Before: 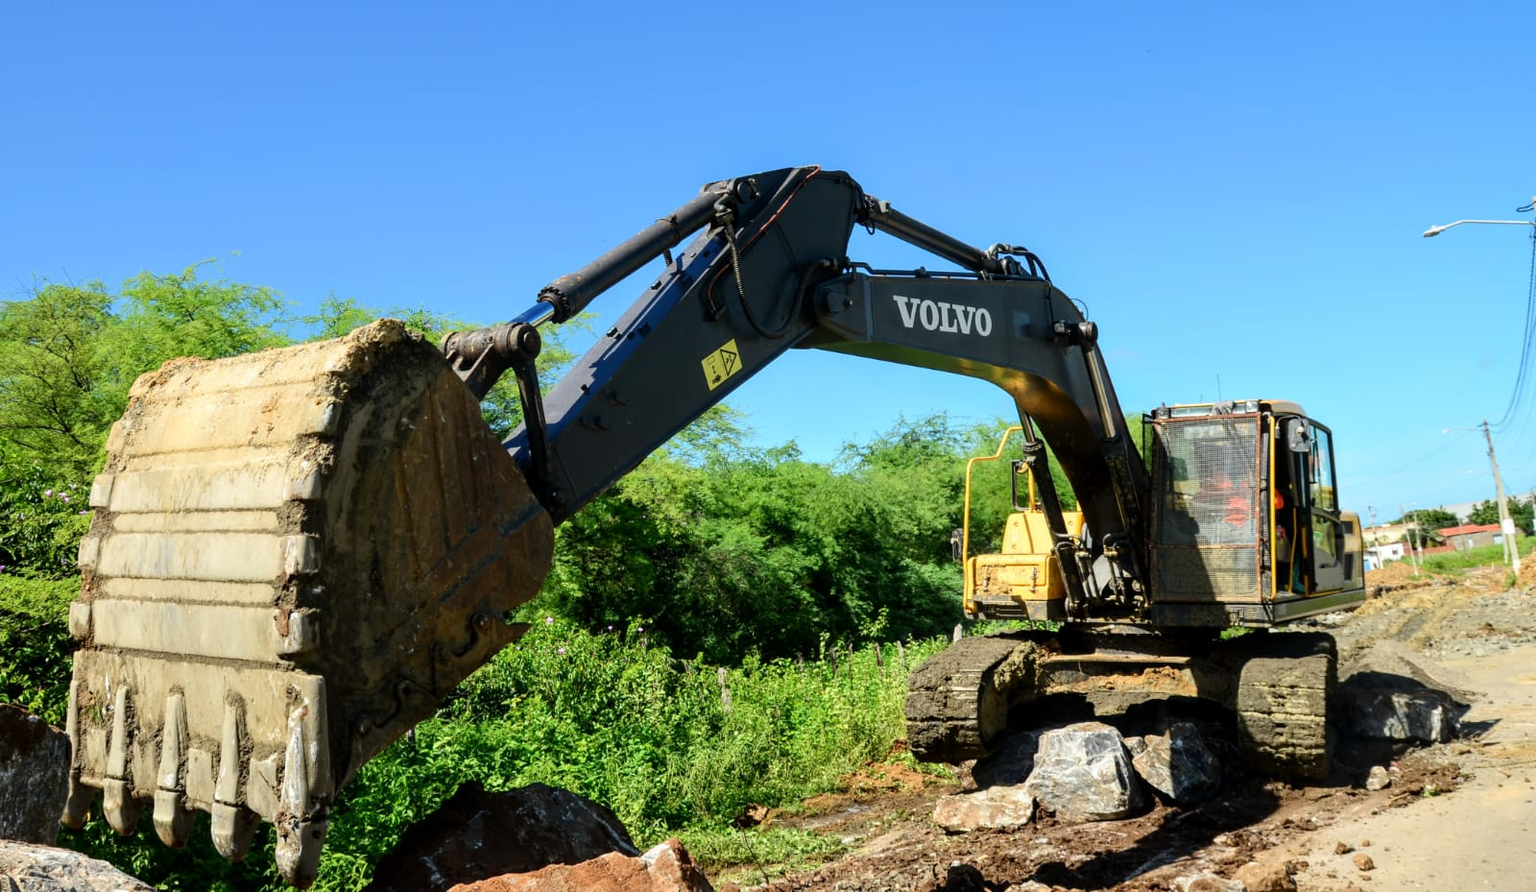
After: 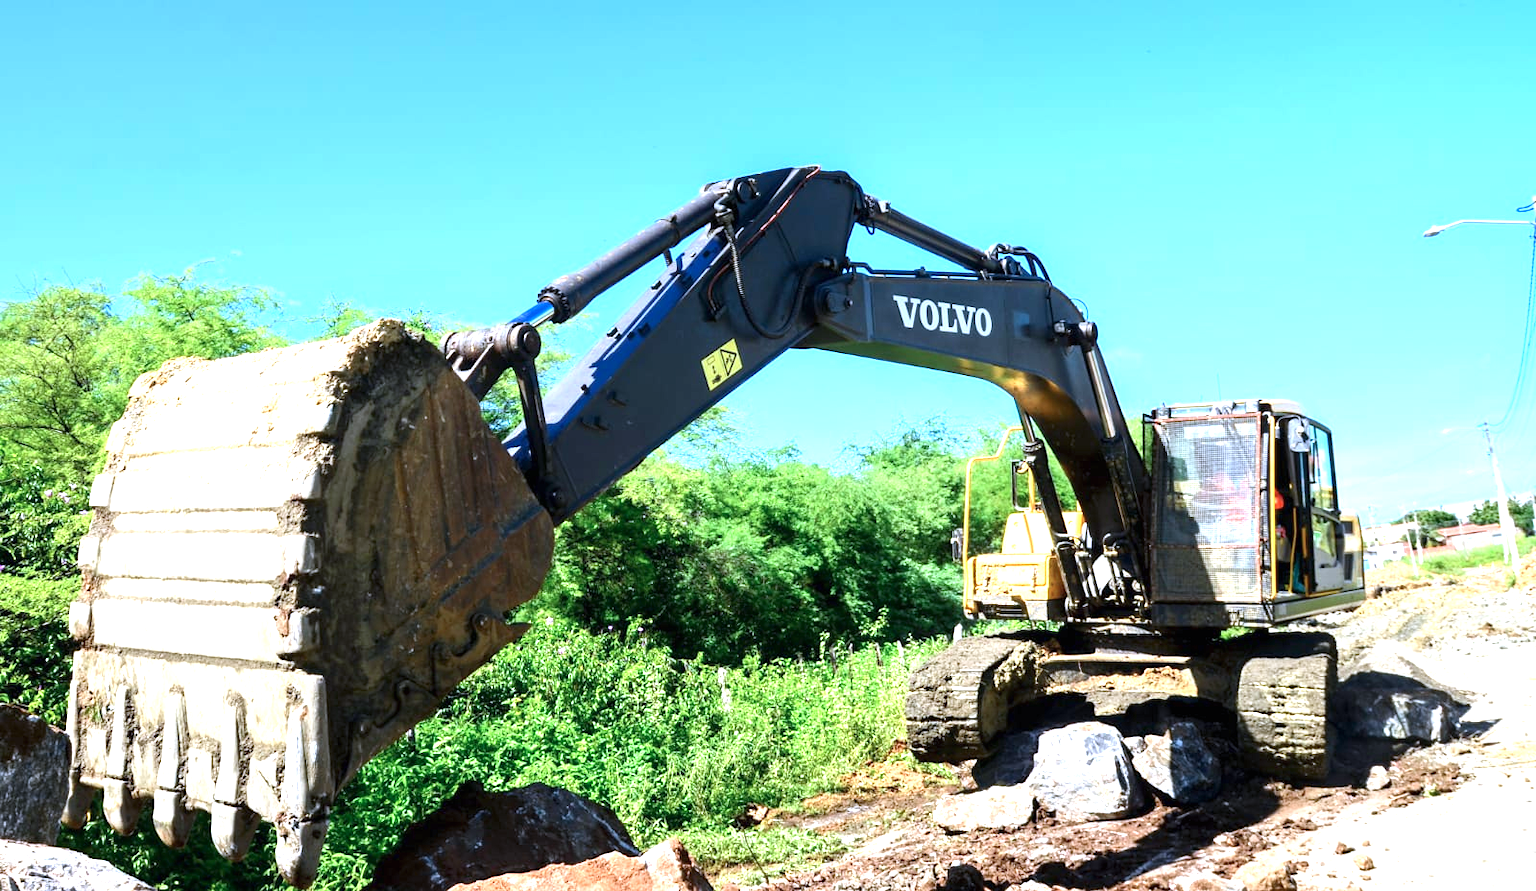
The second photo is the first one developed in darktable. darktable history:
color calibration: illuminant as shot in camera, x 0.377, y 0.392, temperature 4169.3 K, saturation algorithm version 1 (2020)
exposure: black level correction 0, exposure 1.2 EV, compensate highlight preservation false
